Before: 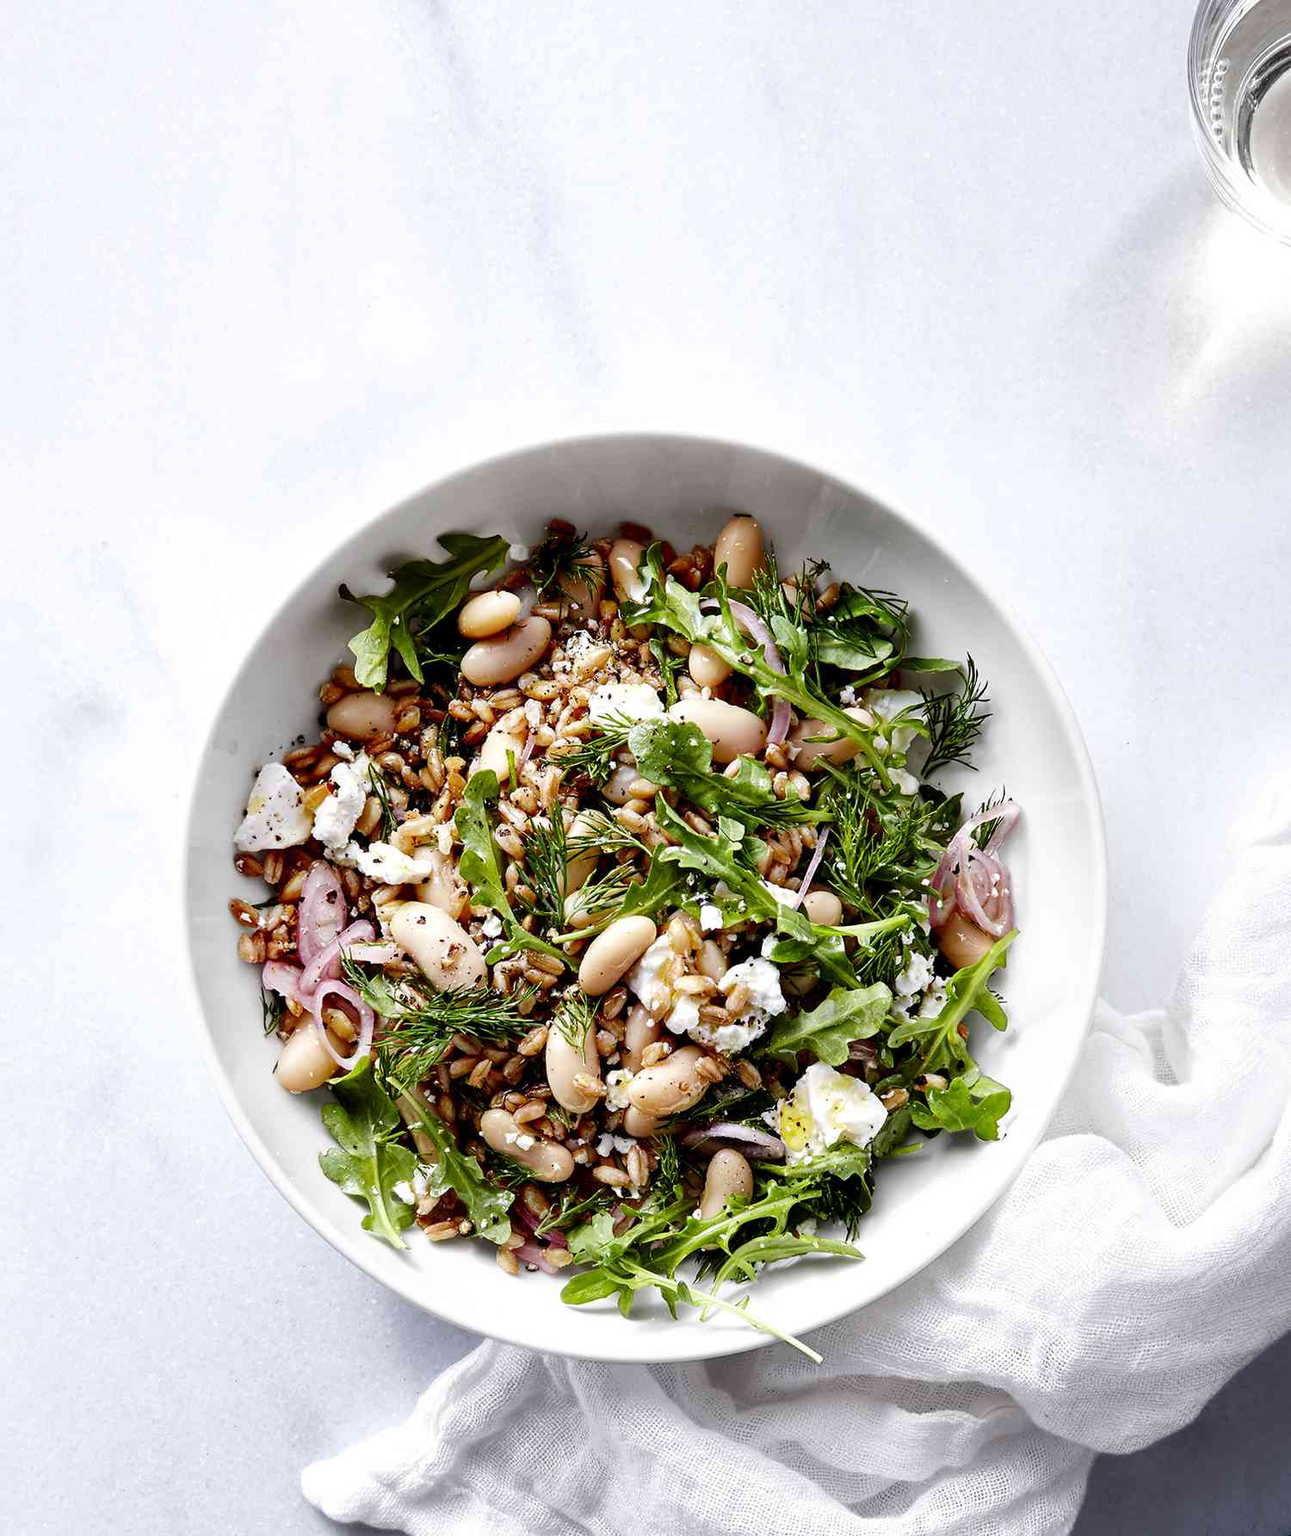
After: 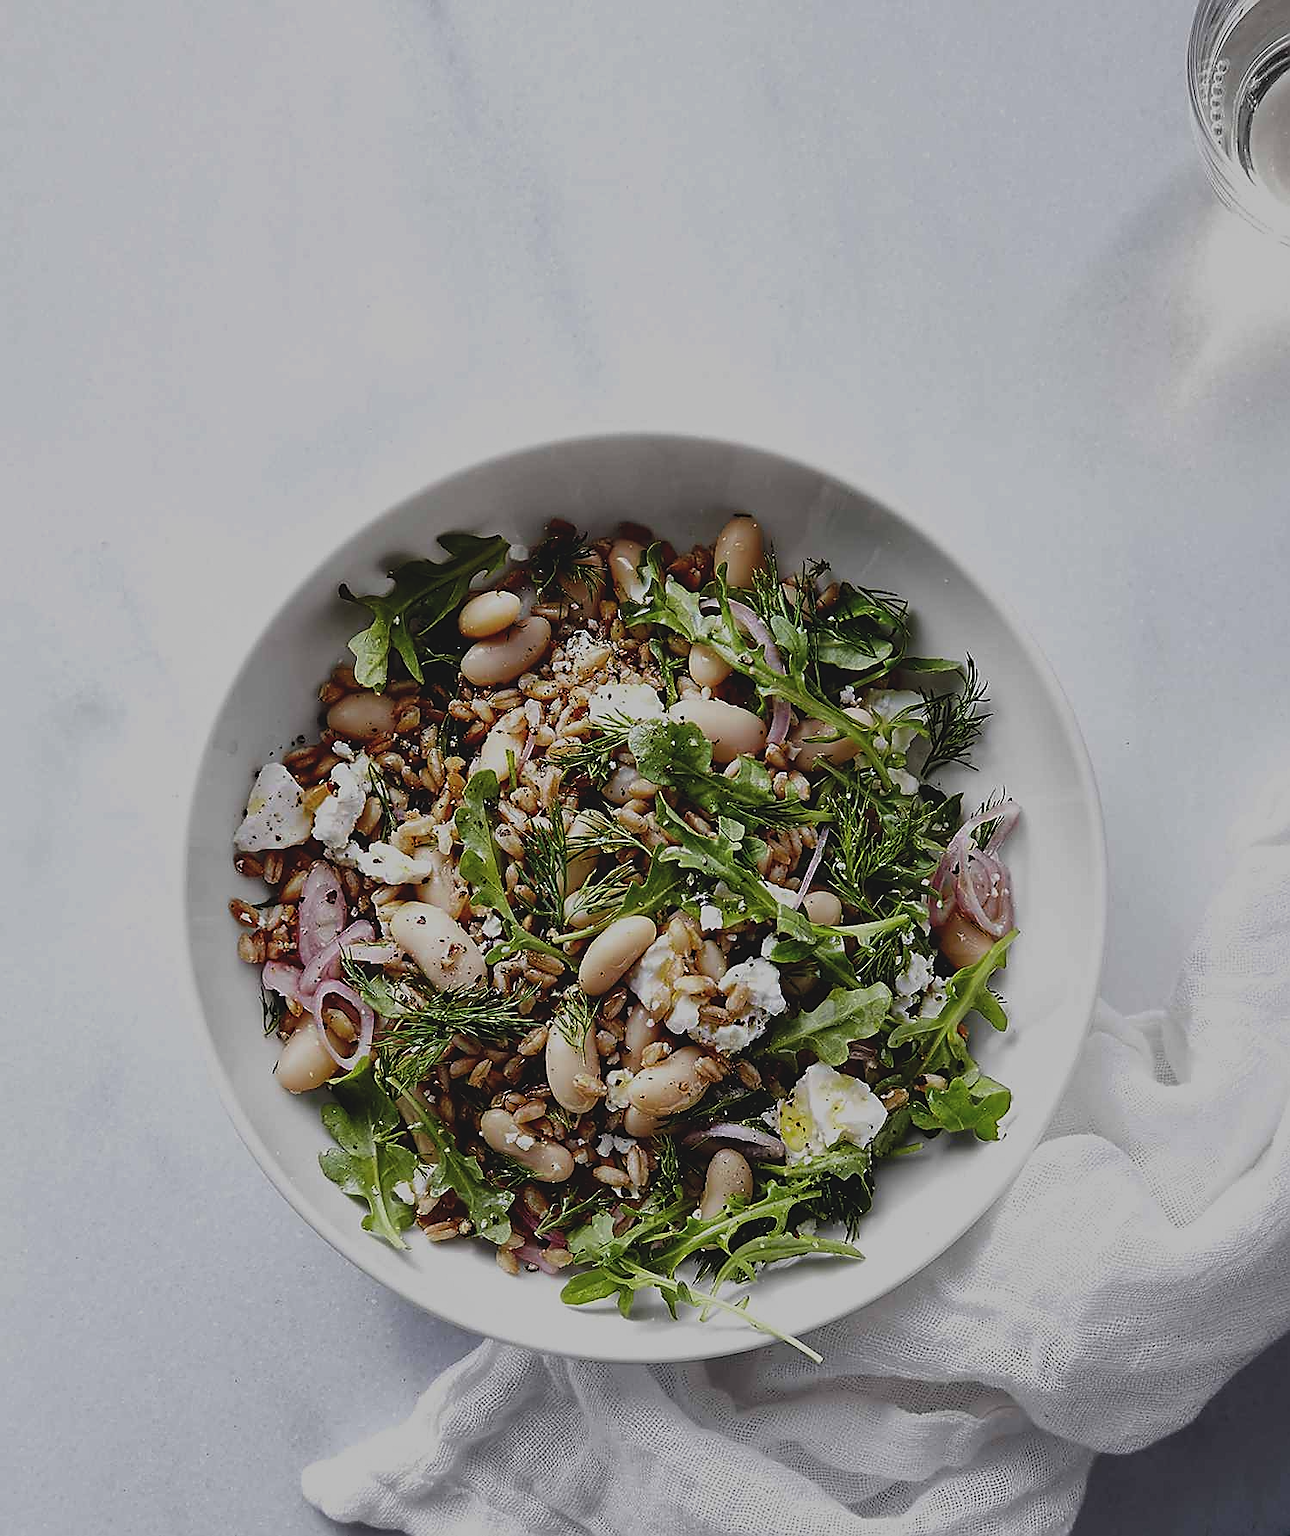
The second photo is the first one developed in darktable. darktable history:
exposure: black level correction -0.016, exposure -1.018 EV, compensate highlight preservation false
sharpen: radius 1.4, amount 1.25, threshold 0.7
